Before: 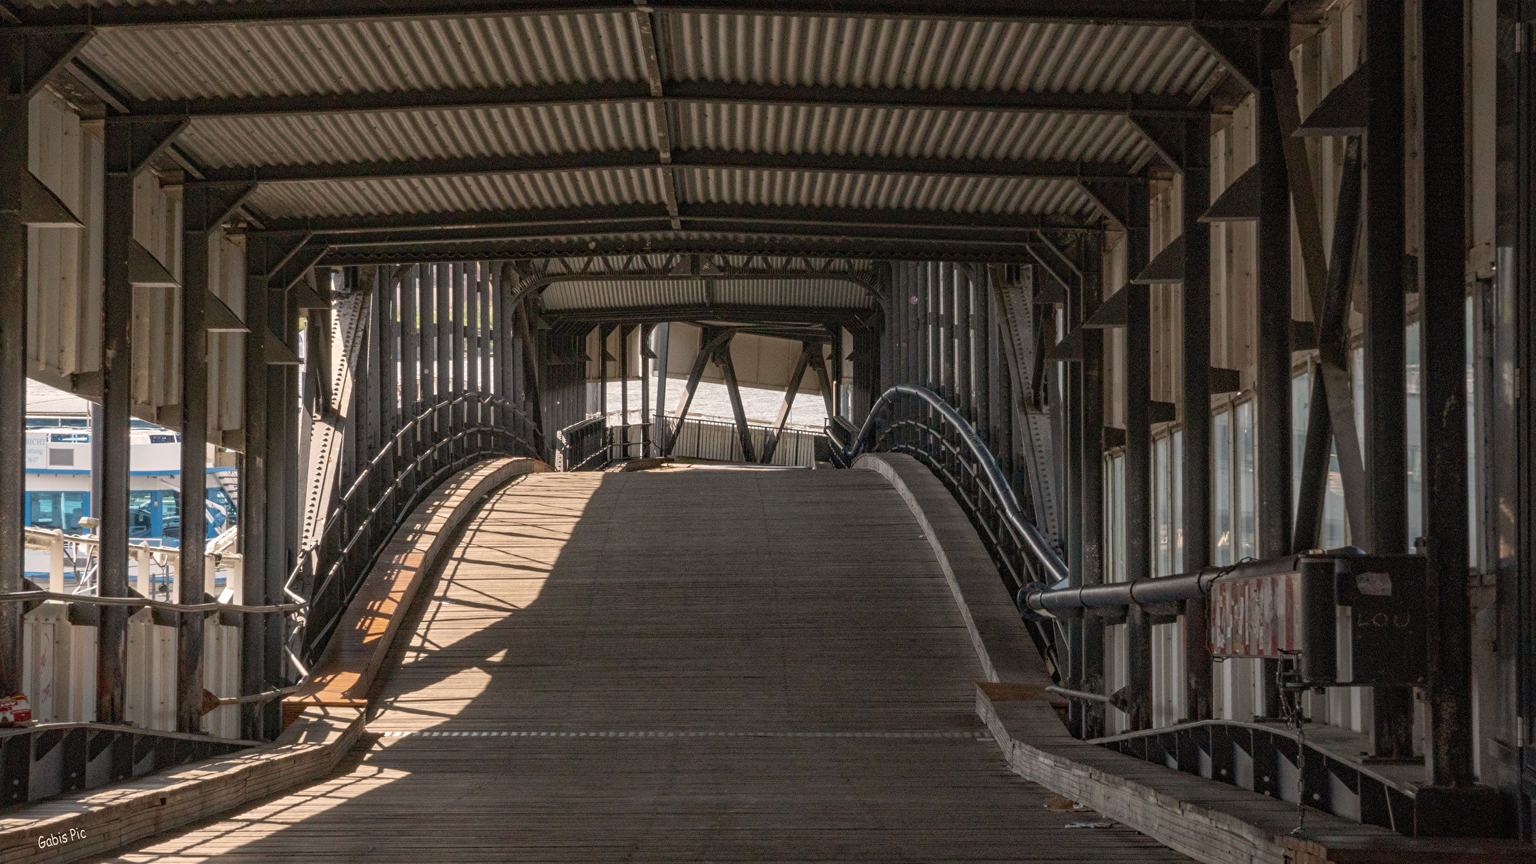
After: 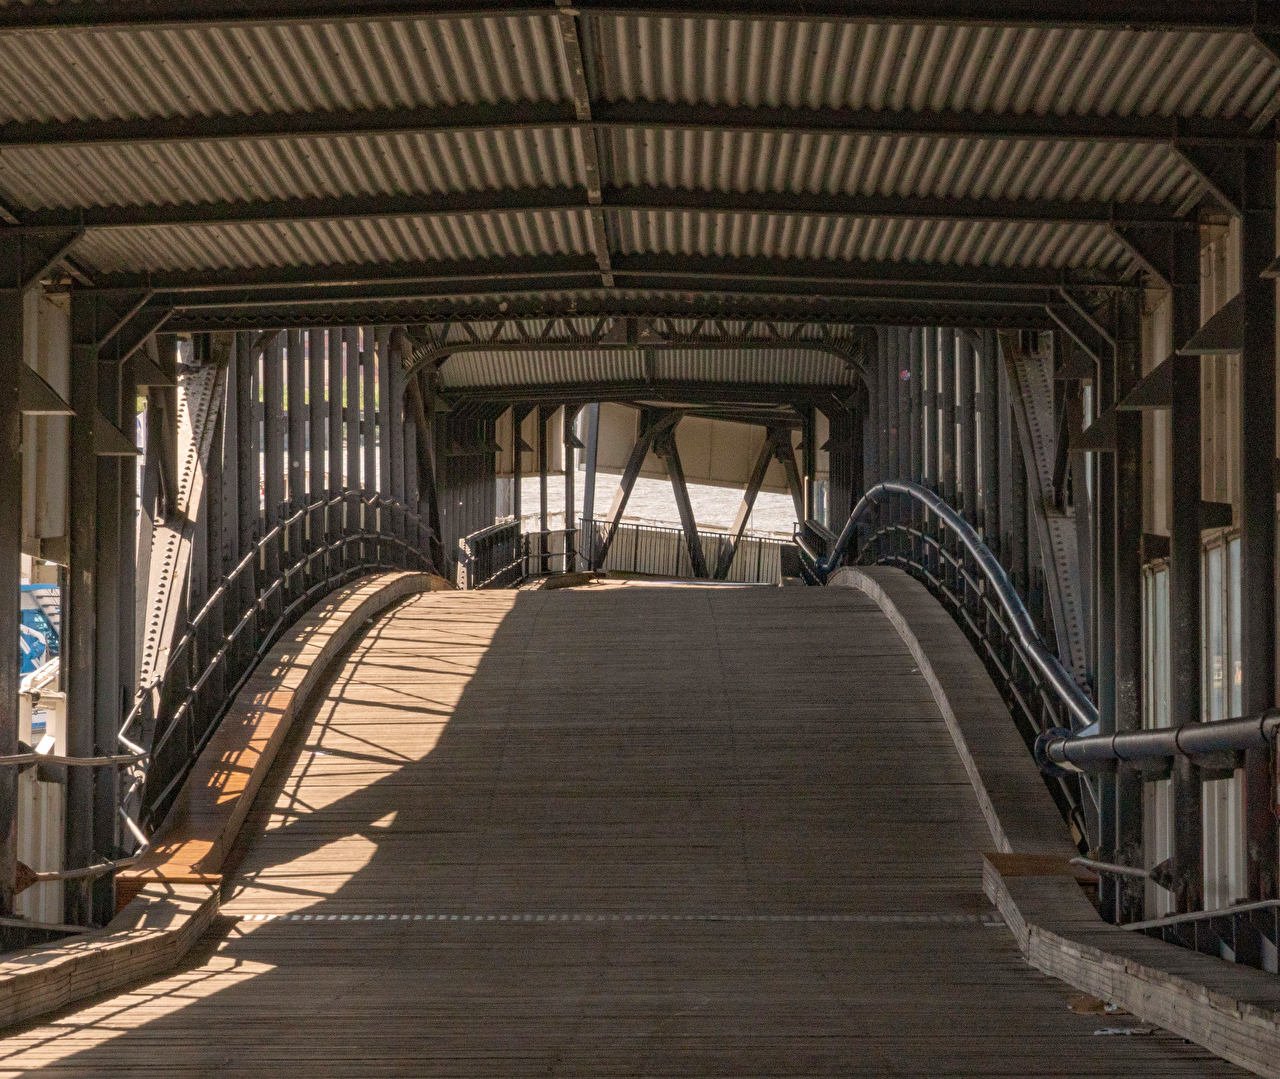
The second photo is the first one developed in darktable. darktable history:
velvia: on, module defaults
crop and rotate: left 12.365%, right 20.918%
color balance rgb: perceptual saturation grading › global saturation 0.382%, perceptual saturation grading › mid-tones 11.031%
